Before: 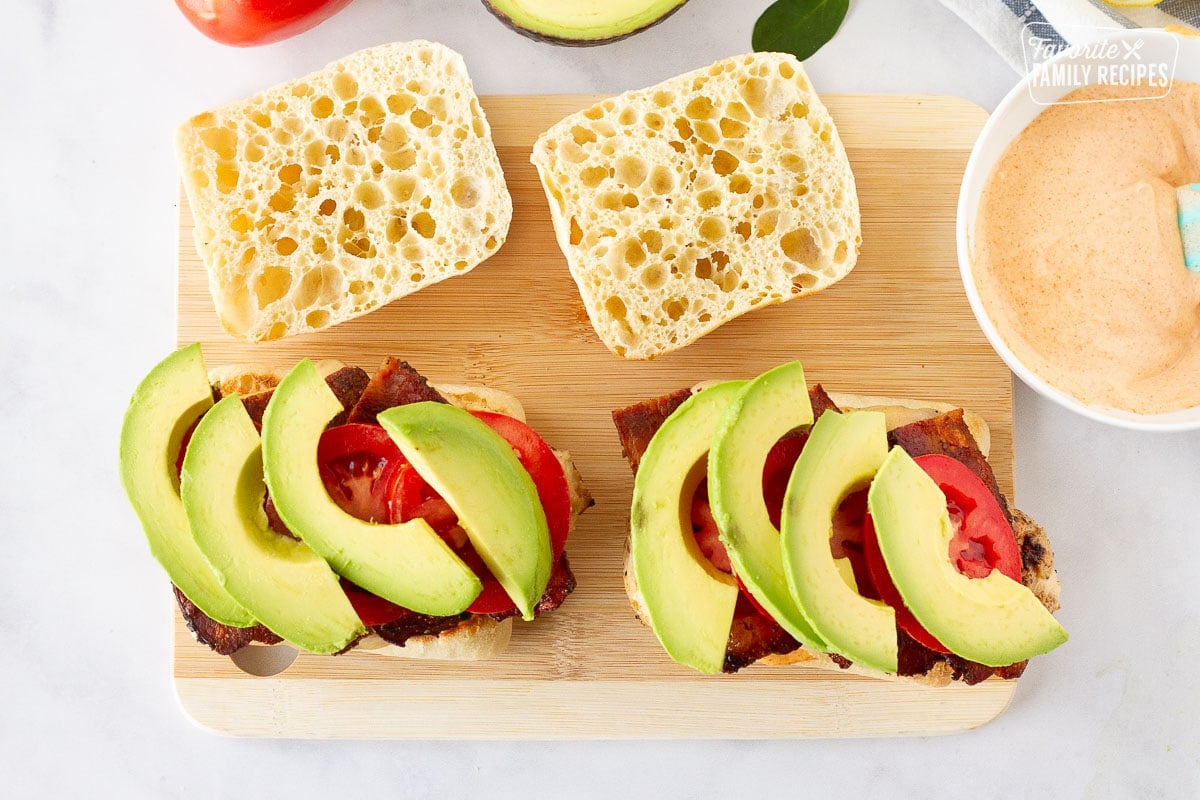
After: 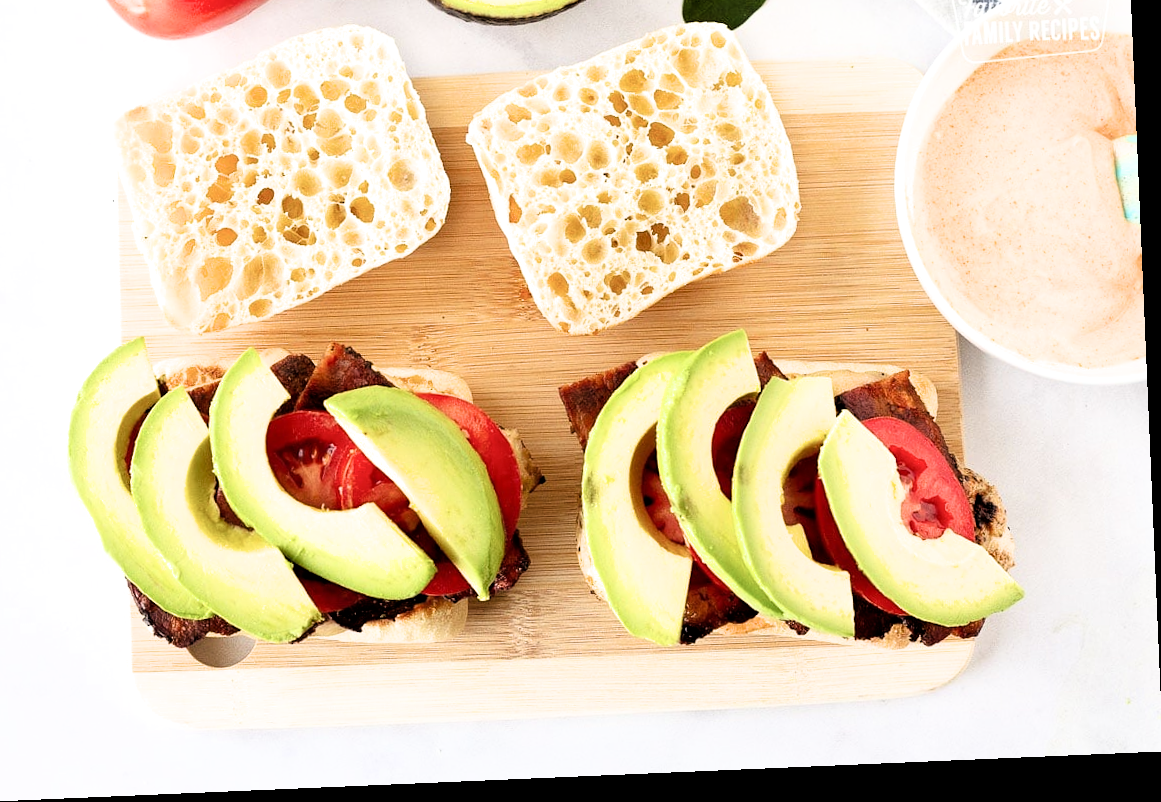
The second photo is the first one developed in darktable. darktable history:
crop and rotate: angle 2.45°, left 5.793%, top 5.706%
filmic rgb: black relative exposure -3.57 EV, white relative exposure 2.27 EV, hardness 3.4
